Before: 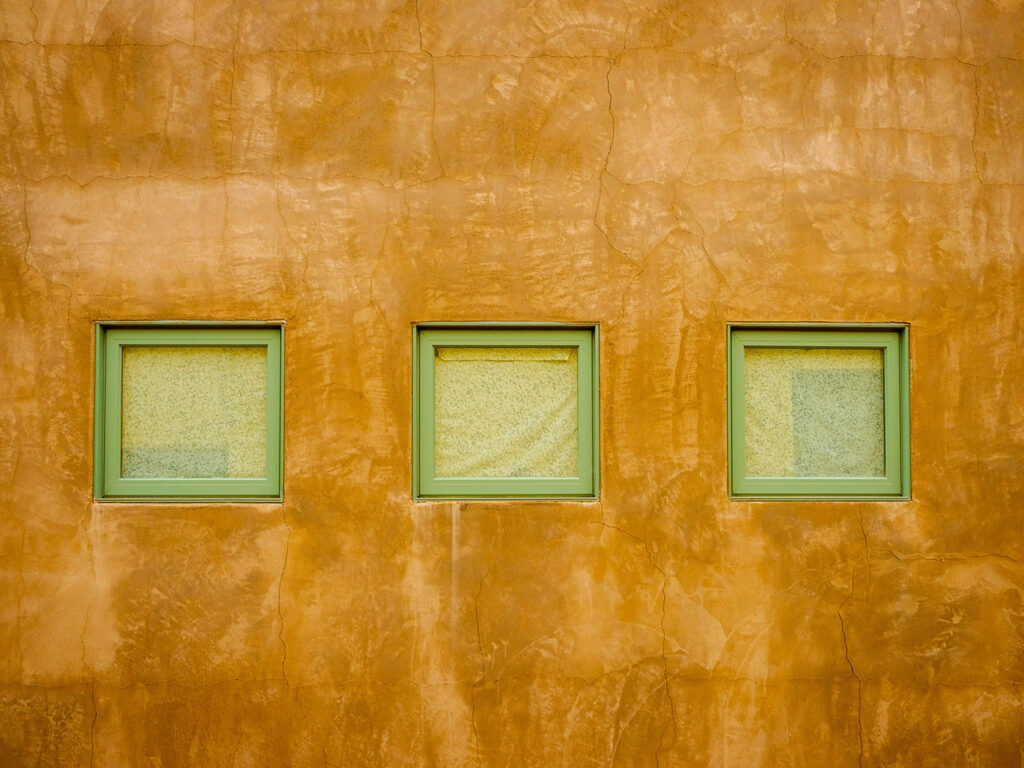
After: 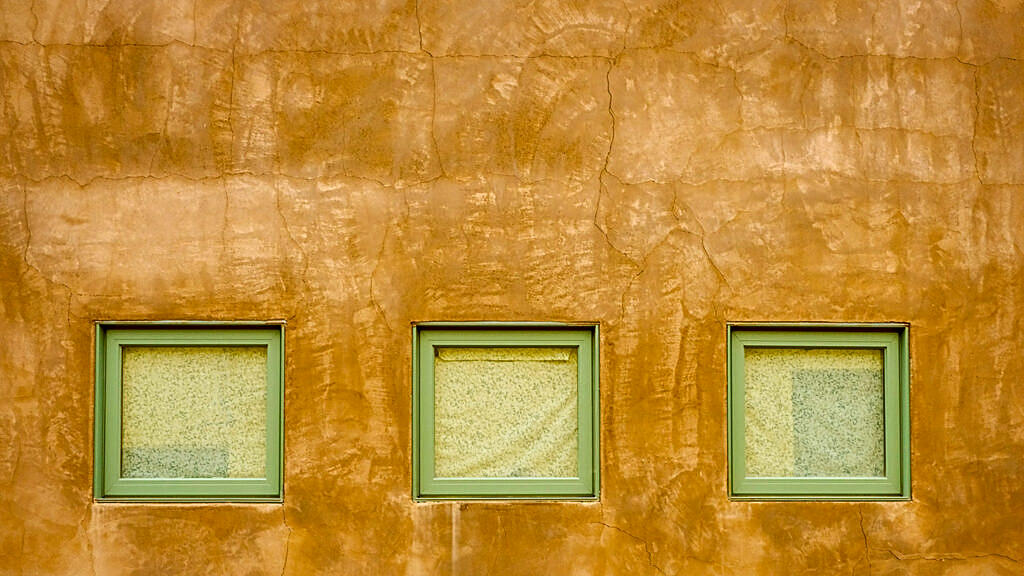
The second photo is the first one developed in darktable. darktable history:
local contrast: mode bilateral grid, contrast 25, coarseness 60, detail 151%, midtone range 0.2
shadows and highlights: shadows 37.27, highlights -28.18, soften with gaussian
crop: bottom 24.967%
sharpen: on, module defaults
